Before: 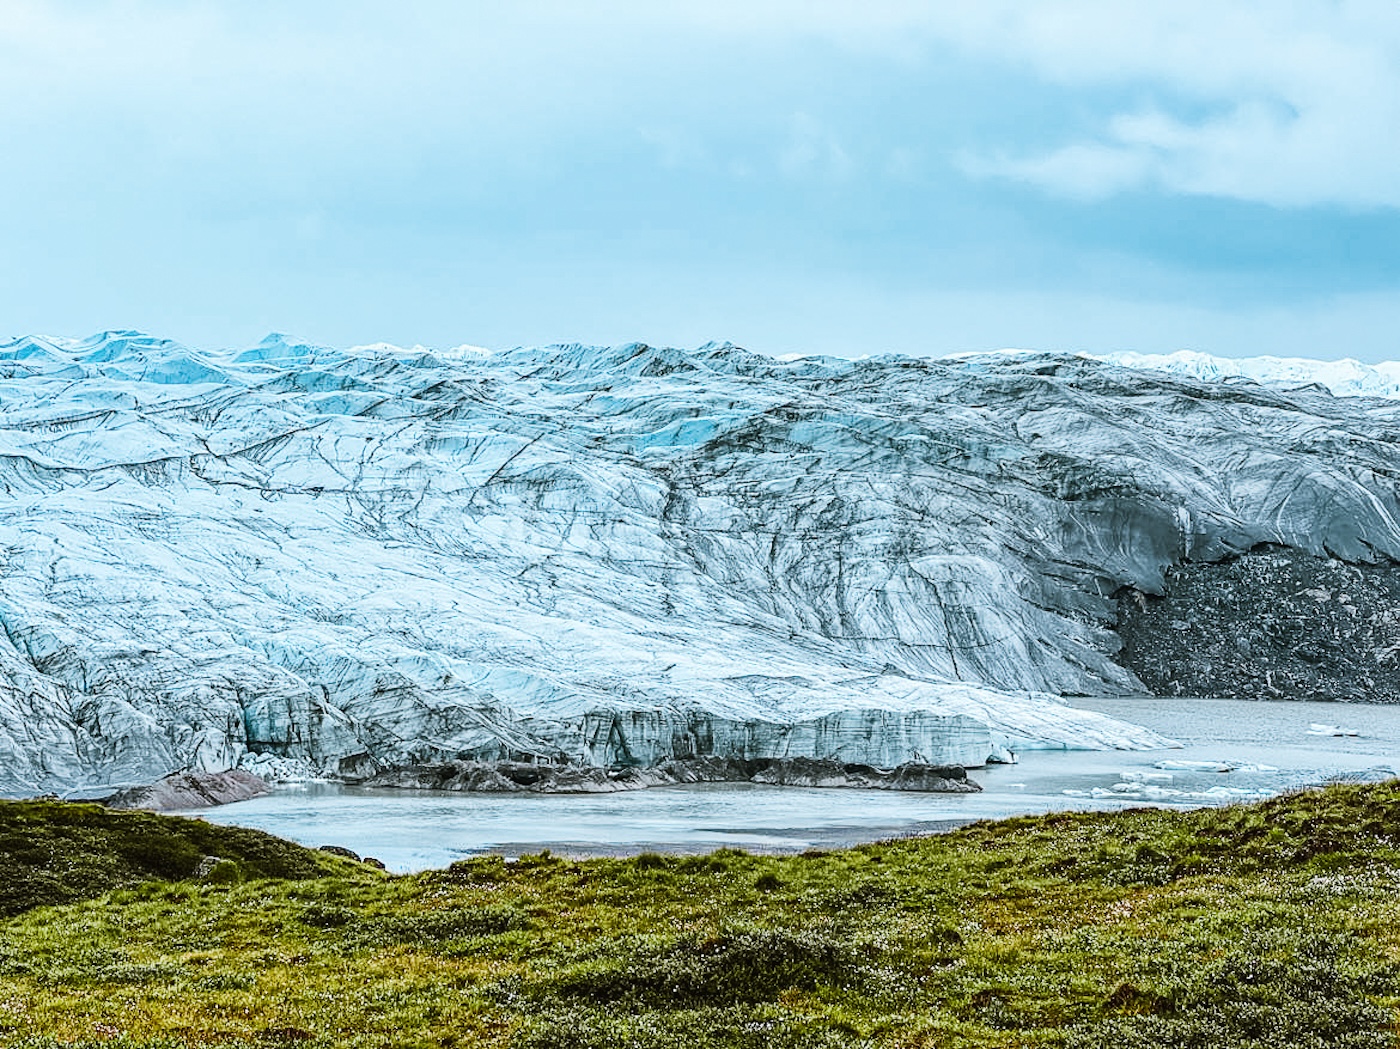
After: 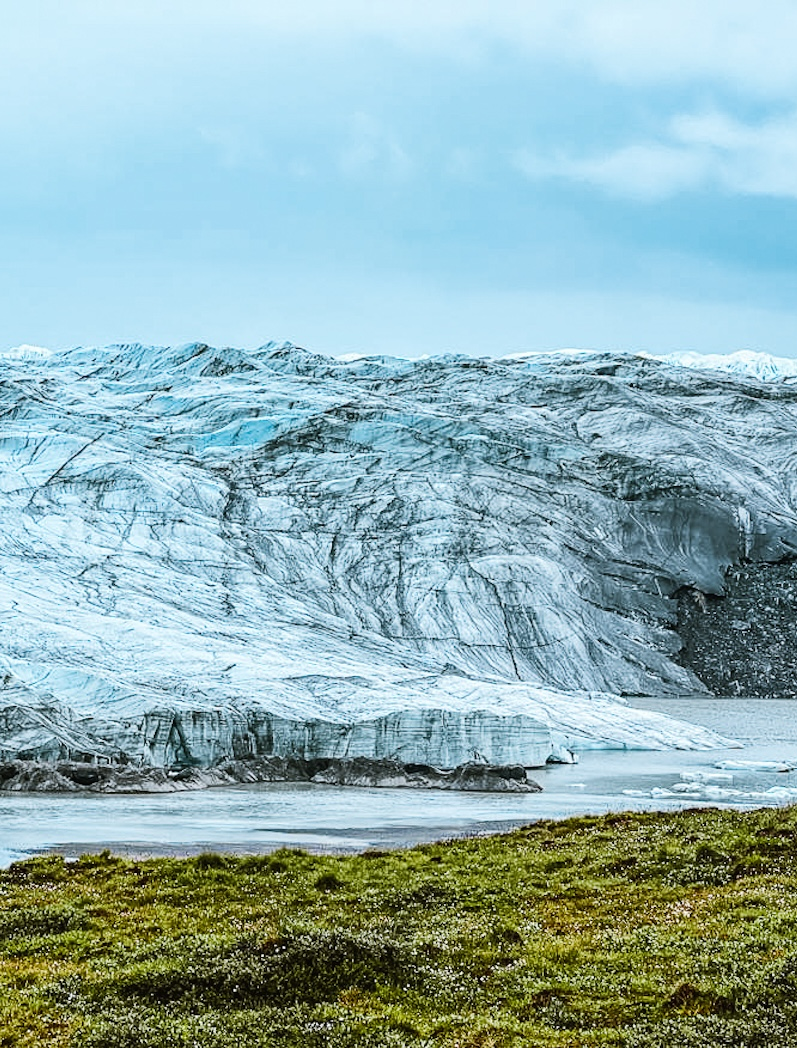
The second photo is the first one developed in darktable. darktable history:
crop: left 31.46%, top 0.008%, right 11.564%
